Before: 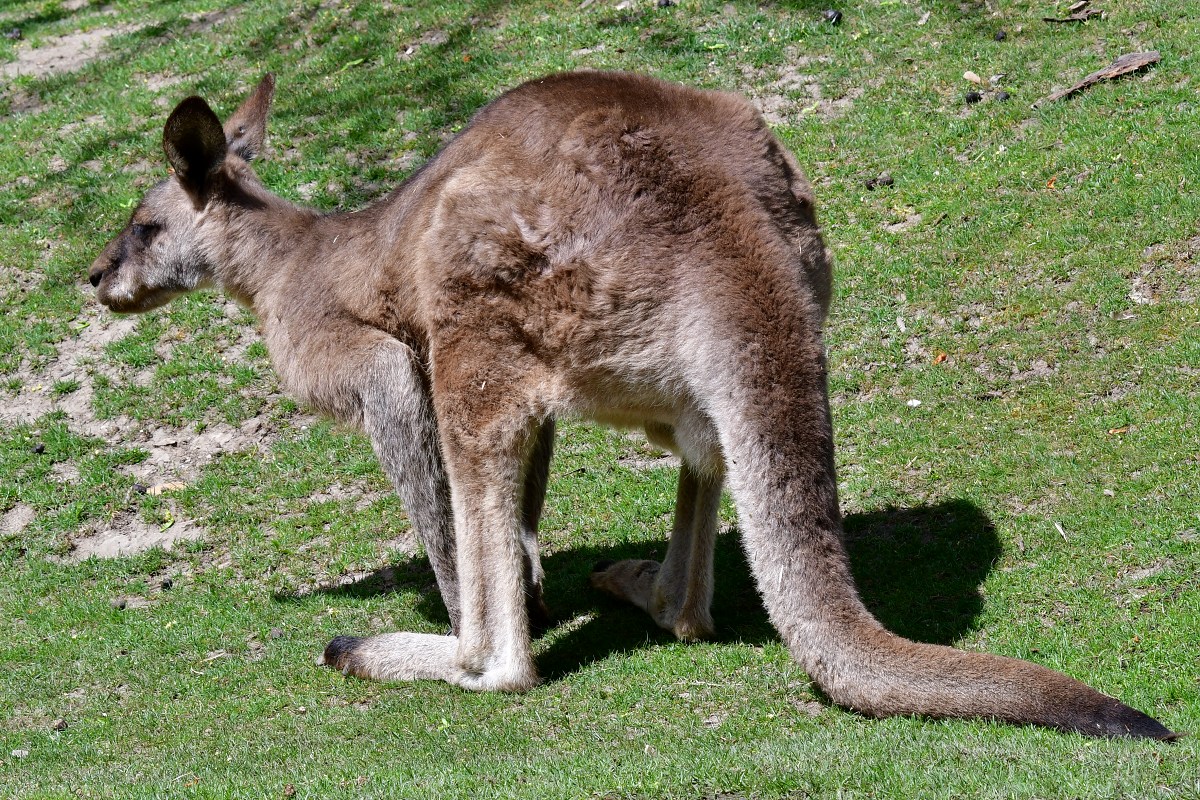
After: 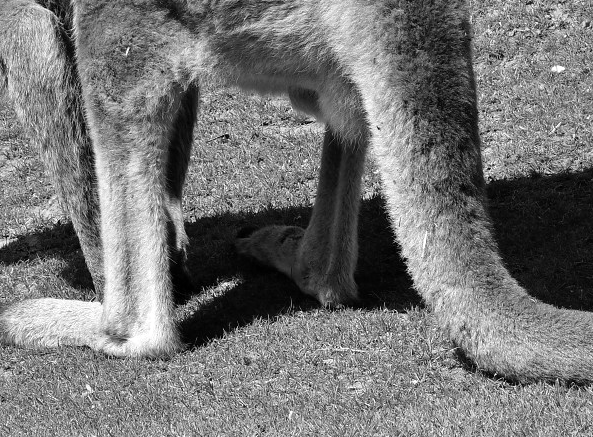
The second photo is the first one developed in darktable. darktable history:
crop: left 29.672%, top 41.786%, right 20.851%, bottom 3.487%
color zones: curves: ch1 [(0, -0.014) (0.143, -0.013) (0.286, -0.013) (0.429, -0.016) (0.571, -0.019) (0.714, -0.015) (0.857, 0.002) (1, -0.014)]
white balance: red 1.05, blue 1.072
